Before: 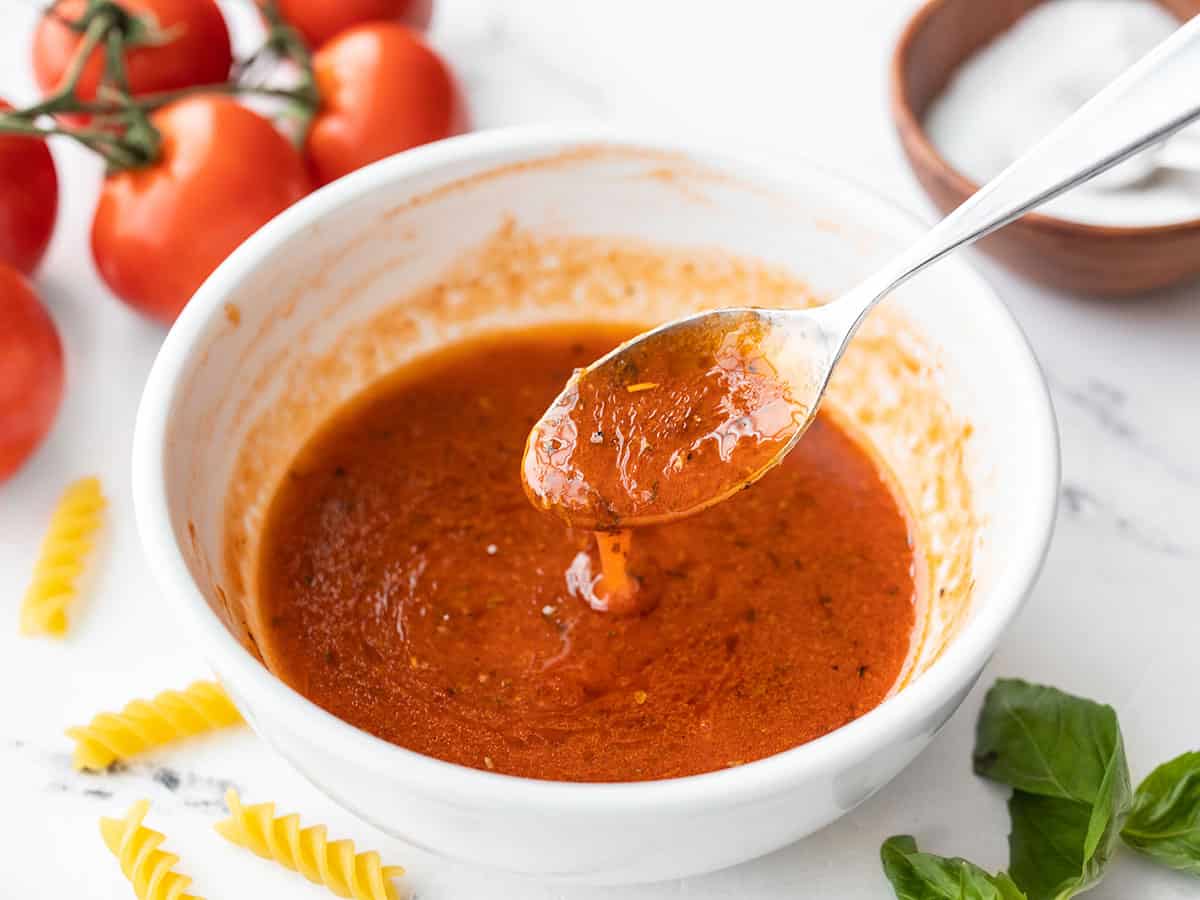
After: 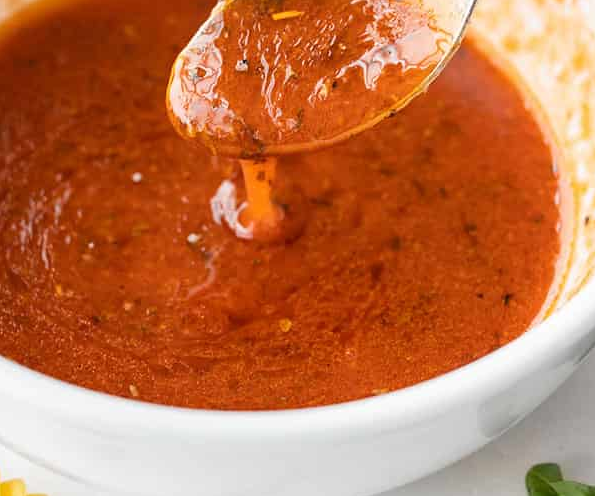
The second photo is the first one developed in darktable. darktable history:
crop: left 29.587%, top 41.354%, right 20.766%, bottom 3.477%
exposure: compensate exposure bias true, compensate highlight preservation false
